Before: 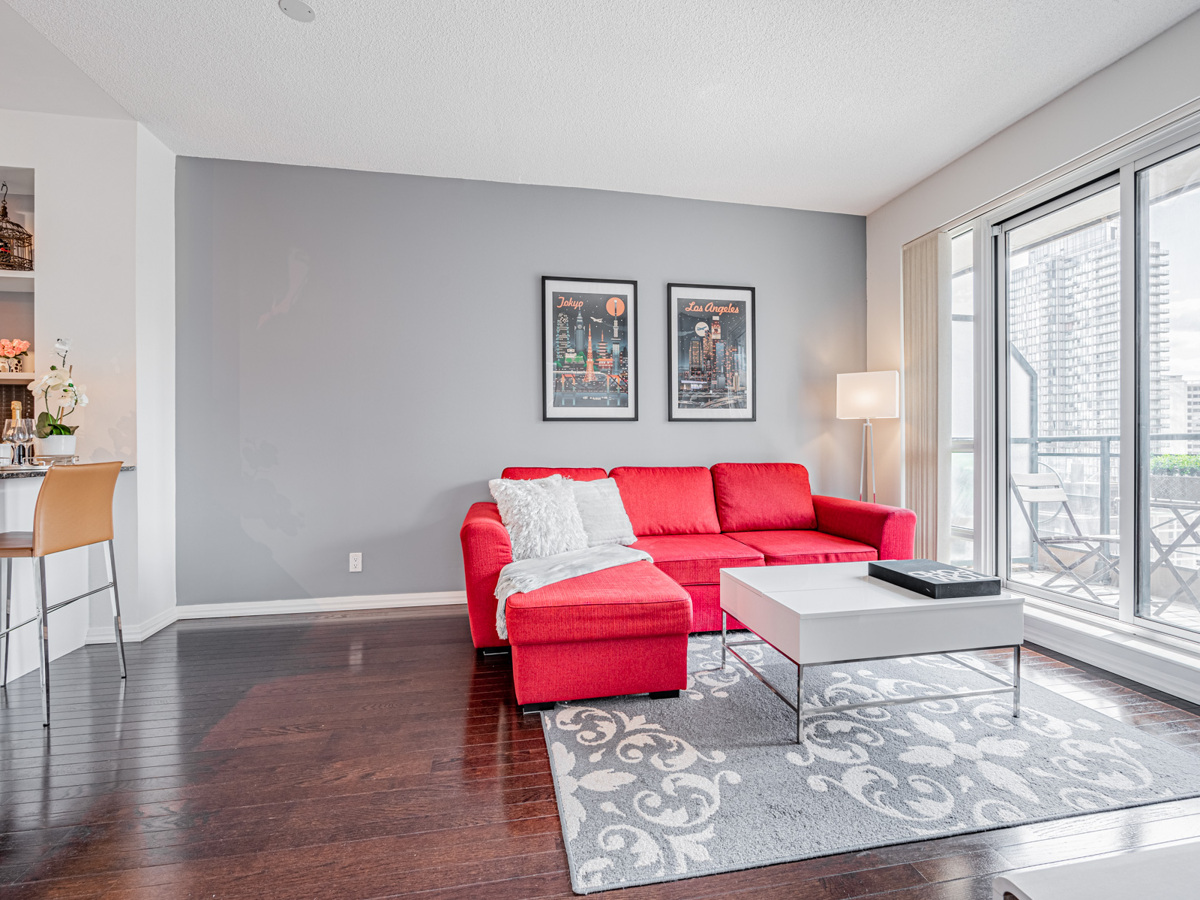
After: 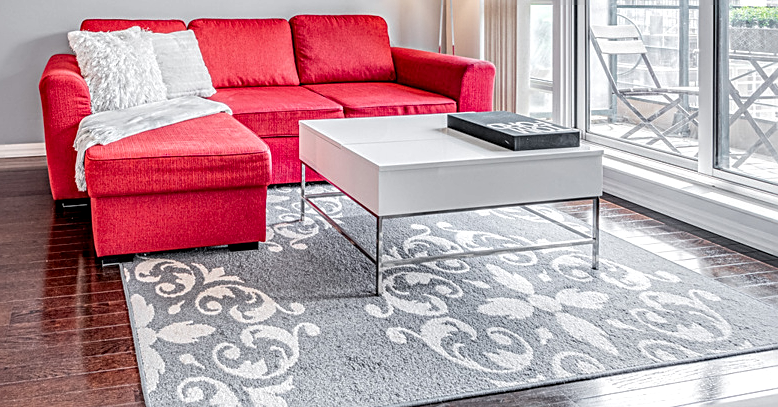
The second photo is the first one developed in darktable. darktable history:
local contrast: highlights 63%, detail 143%, midtone range 0.428
sharpen: on, module defaults
crop and rotate: left 35.099%, top 49.818%, bottom 4.928%
